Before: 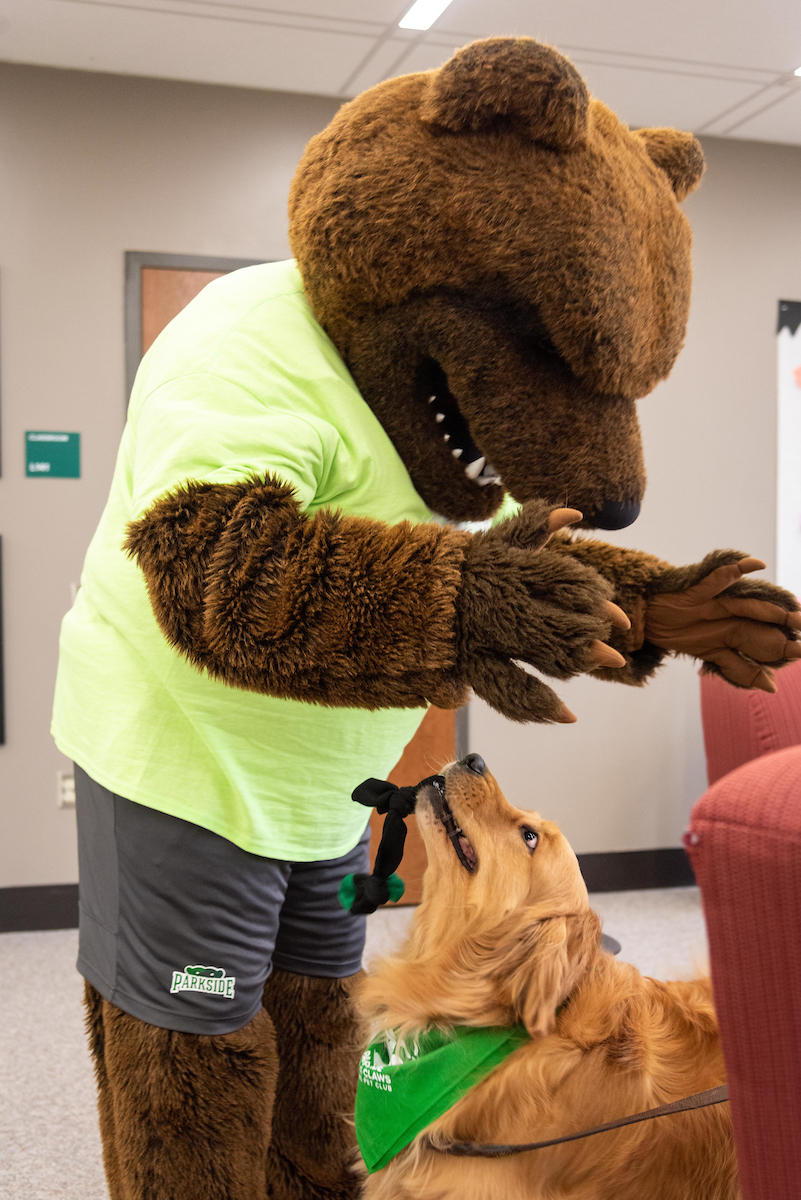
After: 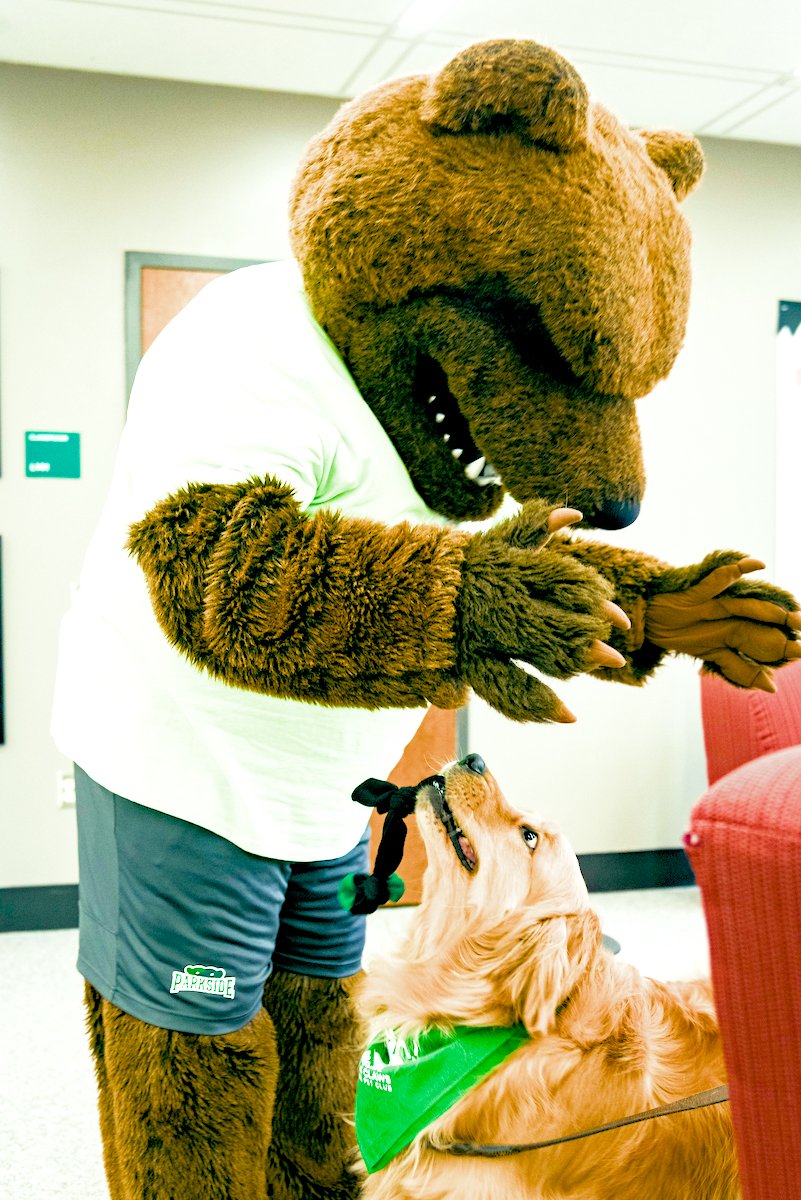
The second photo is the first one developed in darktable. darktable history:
filmic rgb: middle gray luminance 4.29%, black relative exposure -13 EV, white relative exposure 5 EV, threshold 6 EV, target black luminance 0%, hardness 5.19, latitude 59.69%, contrast 0.767, highlights saturation mix 5%, shadows ↔ highlights balance 25.95%, add noise in highlights 0, color science v3 (2019), use custom middle-gray values true, iterations of high-quality reconstruction 0, contrast in highlights soft, enable highlight reconstruction true
haze removal: compatibility mode true, adaptive false
color balance rgb: shadows lift › luminance -7.7%, shadows lift › chroma 2.13%, shadows lift › hue 165.27°, power › luminance -7.77%, power › chroma 1.1%, power › hue 215.88°, highlights gain › luminance 15.15%, highlights gain › chroma 7%, highlights gain › hue 125.57°, global offset › luminance -0.33%, global offset › chroma 0.11%, global offset › hue 165.27°, perceptual saturation grading › global saturation 24.42%, perceptual saturation grading › highlights -24.42%, perceptual saturation grading › mid-tones 24.42%, perceptual saturation grading › shadows 40%, perceptual brilliance grading › global brilliance -5%, perceptual brilliance grading › highlights 24.42%, perceptual brilliance grading › mid-tones 7%, perceptual brilliance grading › shadows -5%
